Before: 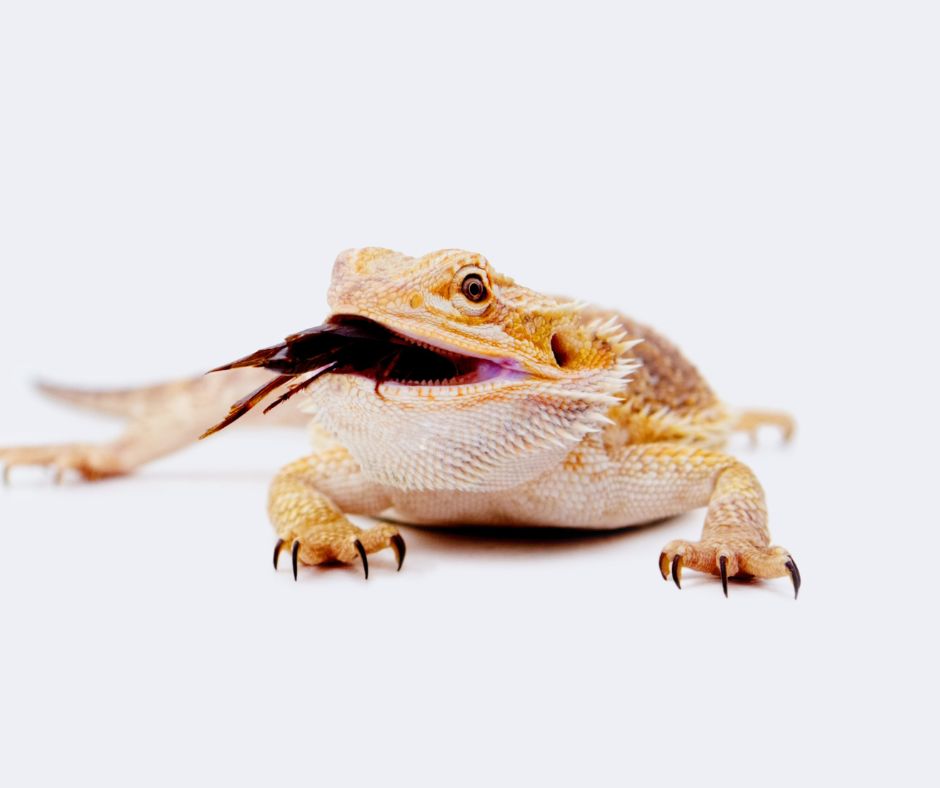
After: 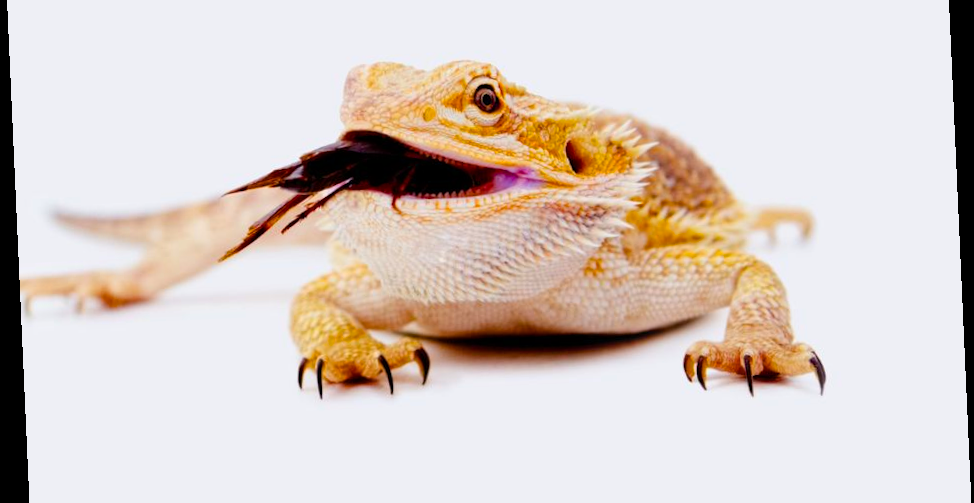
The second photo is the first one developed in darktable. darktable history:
rotate and perspective: rotation -2.56°, automatic cropping off
color balance rgb: perceptual saturation grading › global saturation 25%, global vibrance 10%
crop and rotate: top 25.357%, bottom 13.942%
